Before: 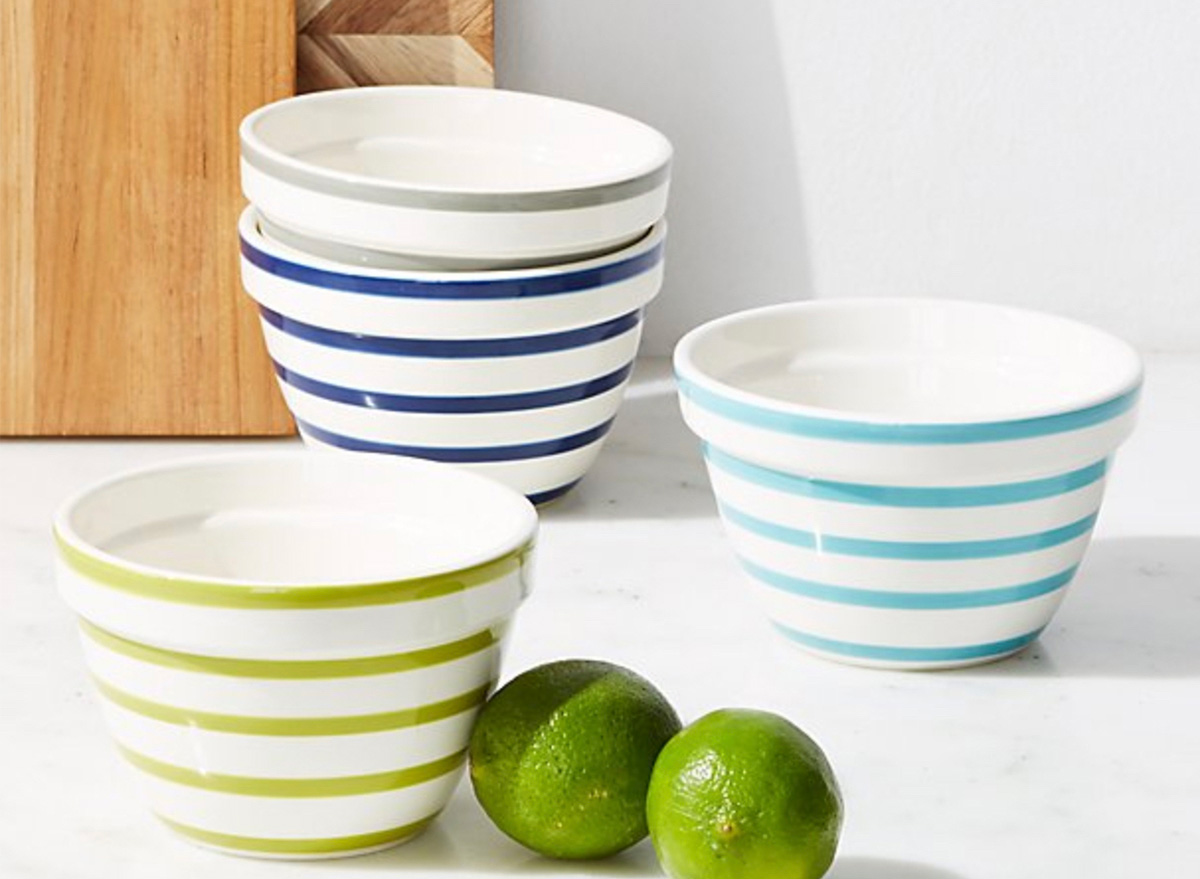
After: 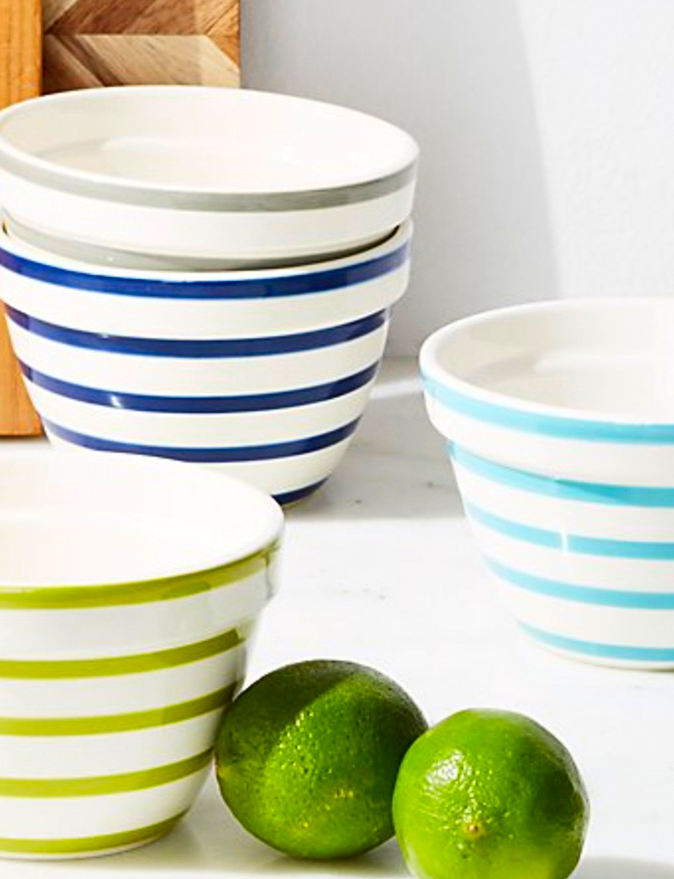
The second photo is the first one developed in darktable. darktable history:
tone equalizer: -8 EV 0.045 EV, edges refinement/feathering 500, mask exposure compensation -1.57 EV, preserve details no
crop: left 21.229%, right 22.526%
contrast brightness saturation: contrast 0.159, saturation 0.329
